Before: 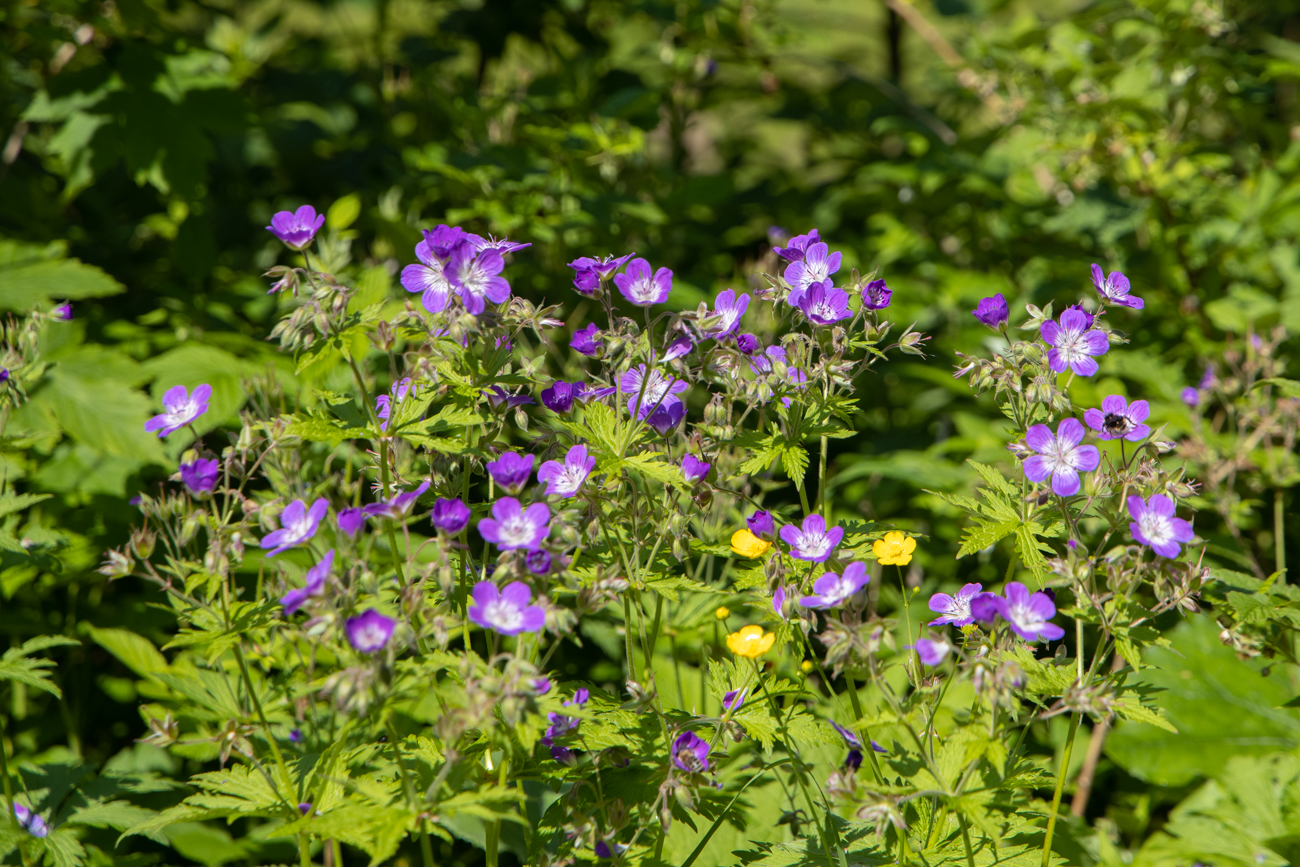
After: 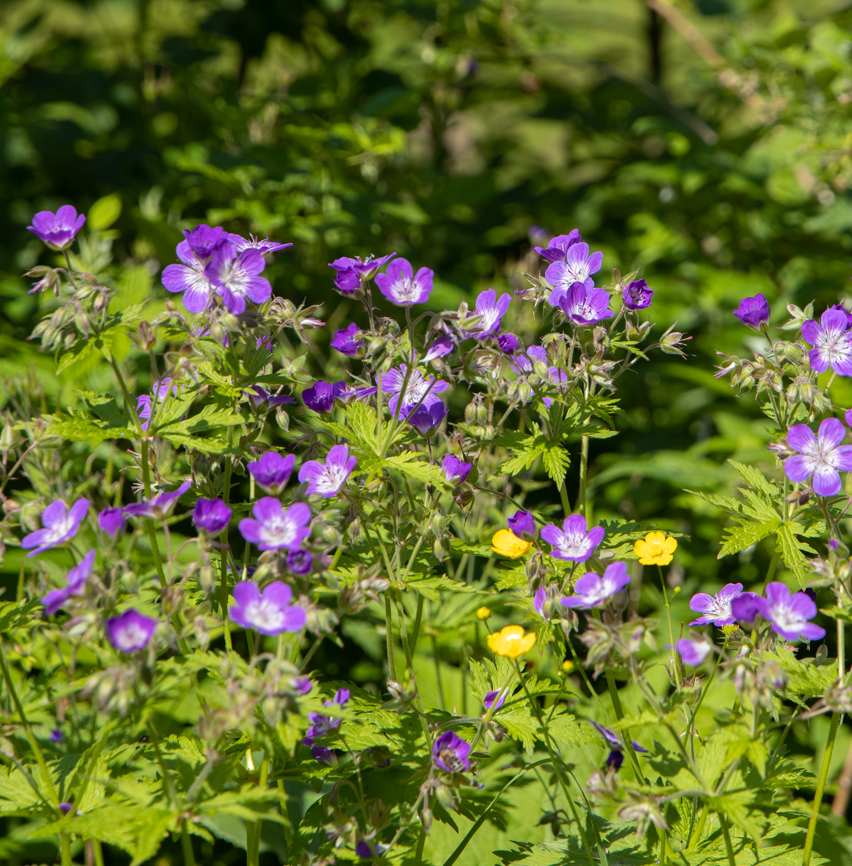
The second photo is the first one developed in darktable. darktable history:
crop and rotate: left 18.45%, right 15.998%
